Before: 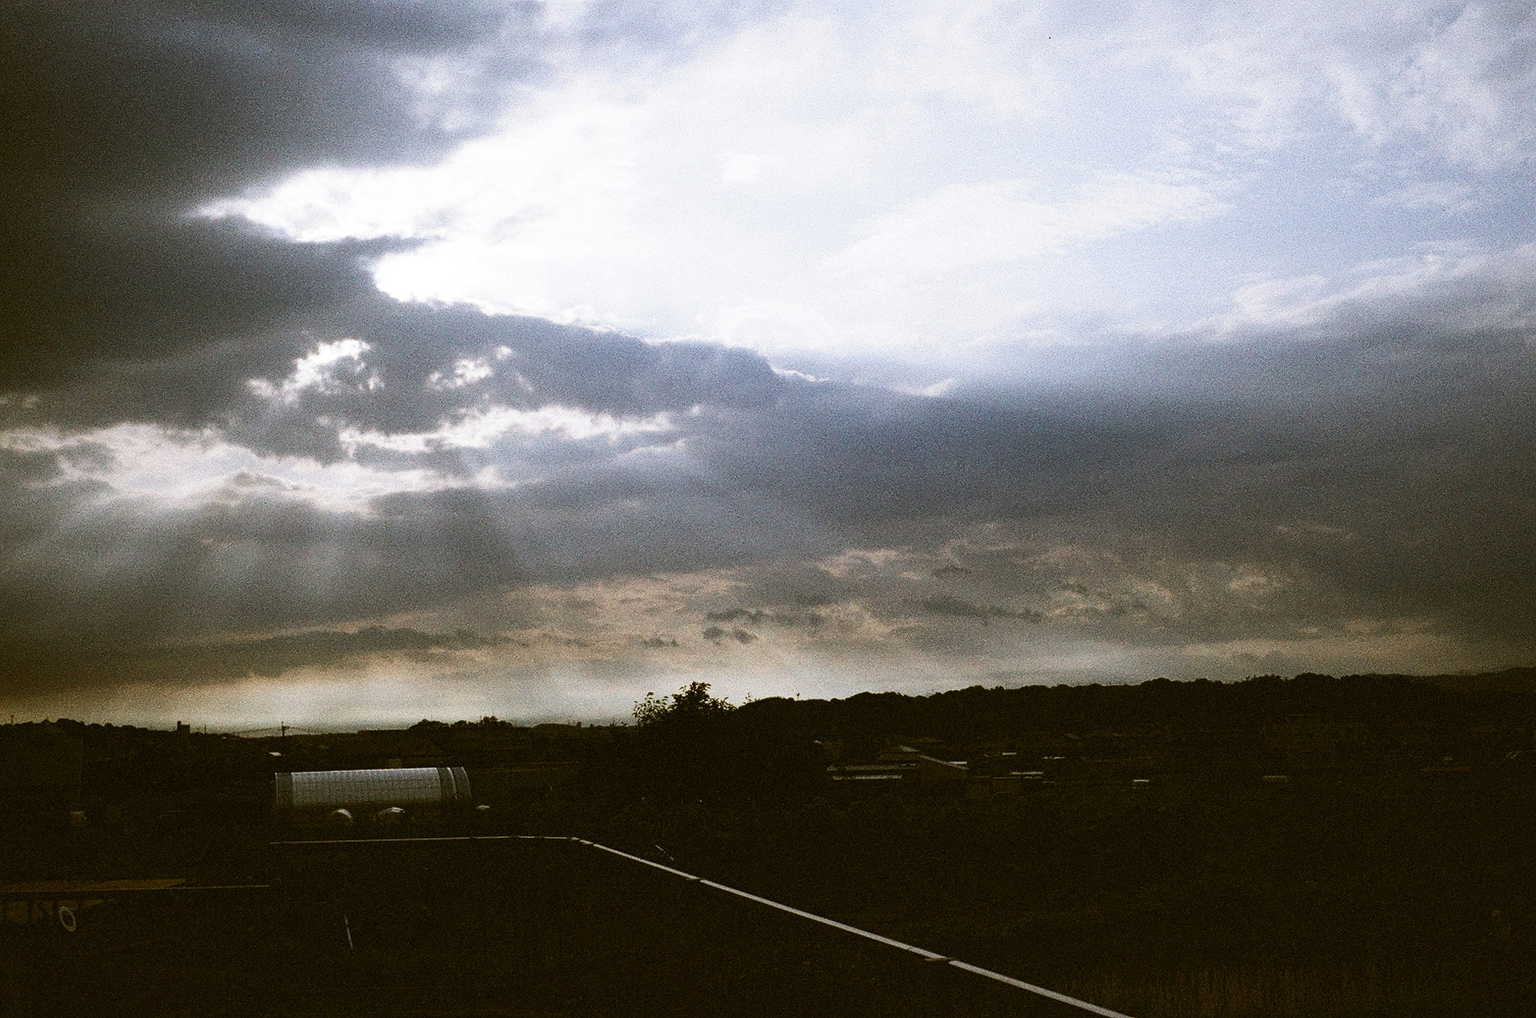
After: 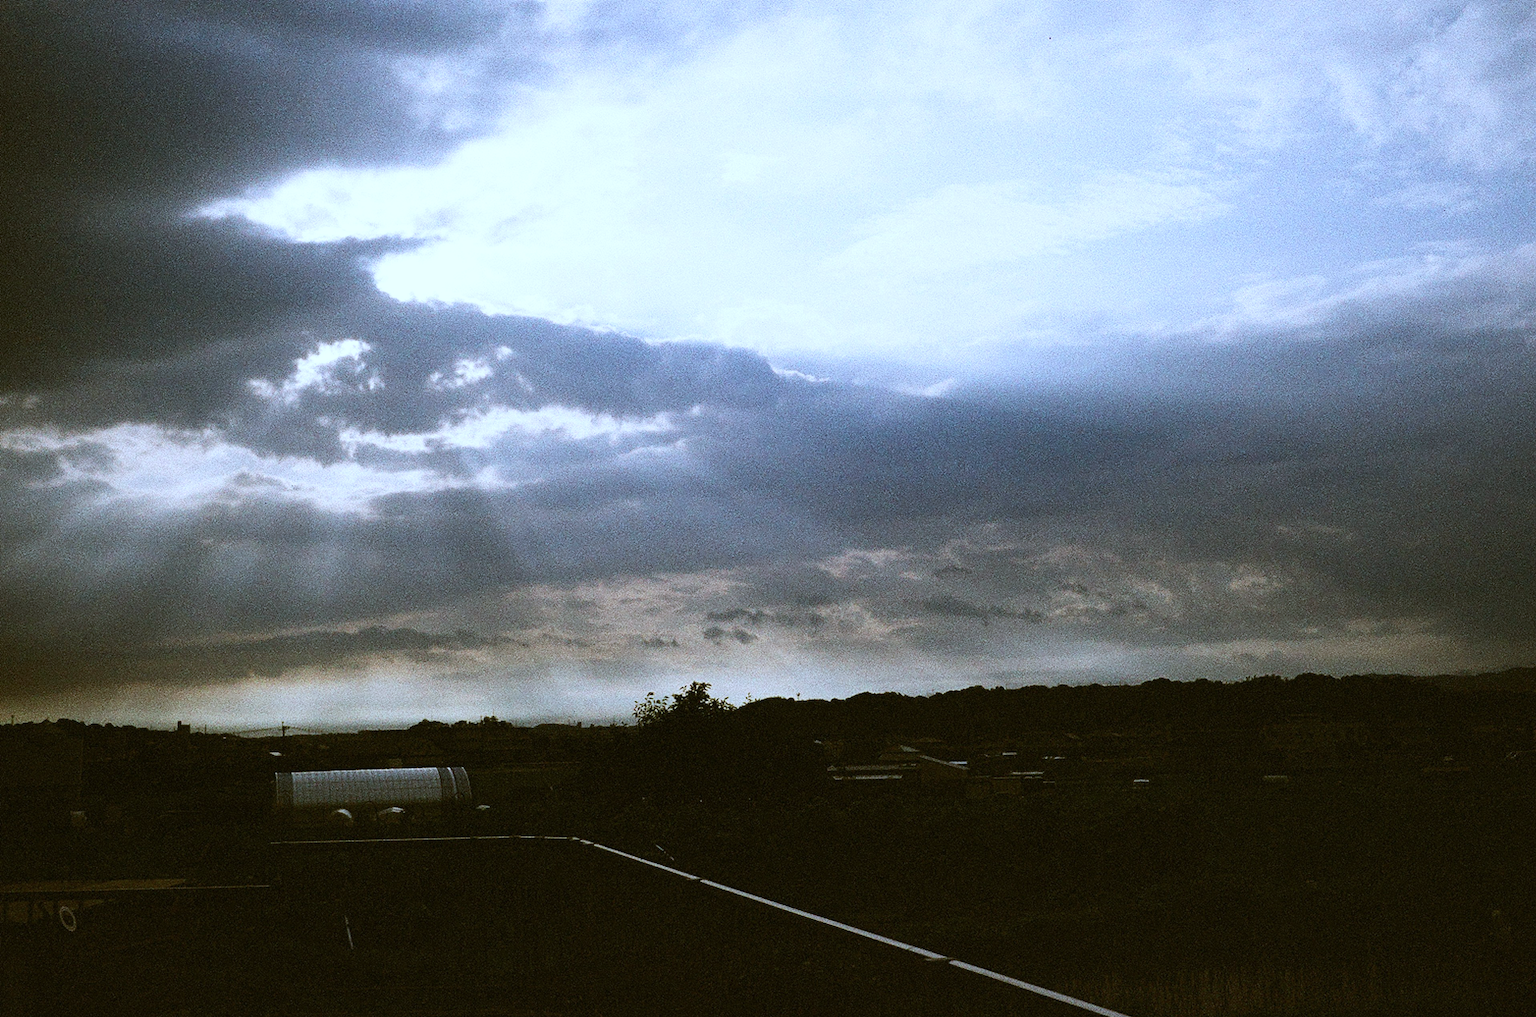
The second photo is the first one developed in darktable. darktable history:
color calibration: x 0.38, y 0.39, temperature 4081.71 K
